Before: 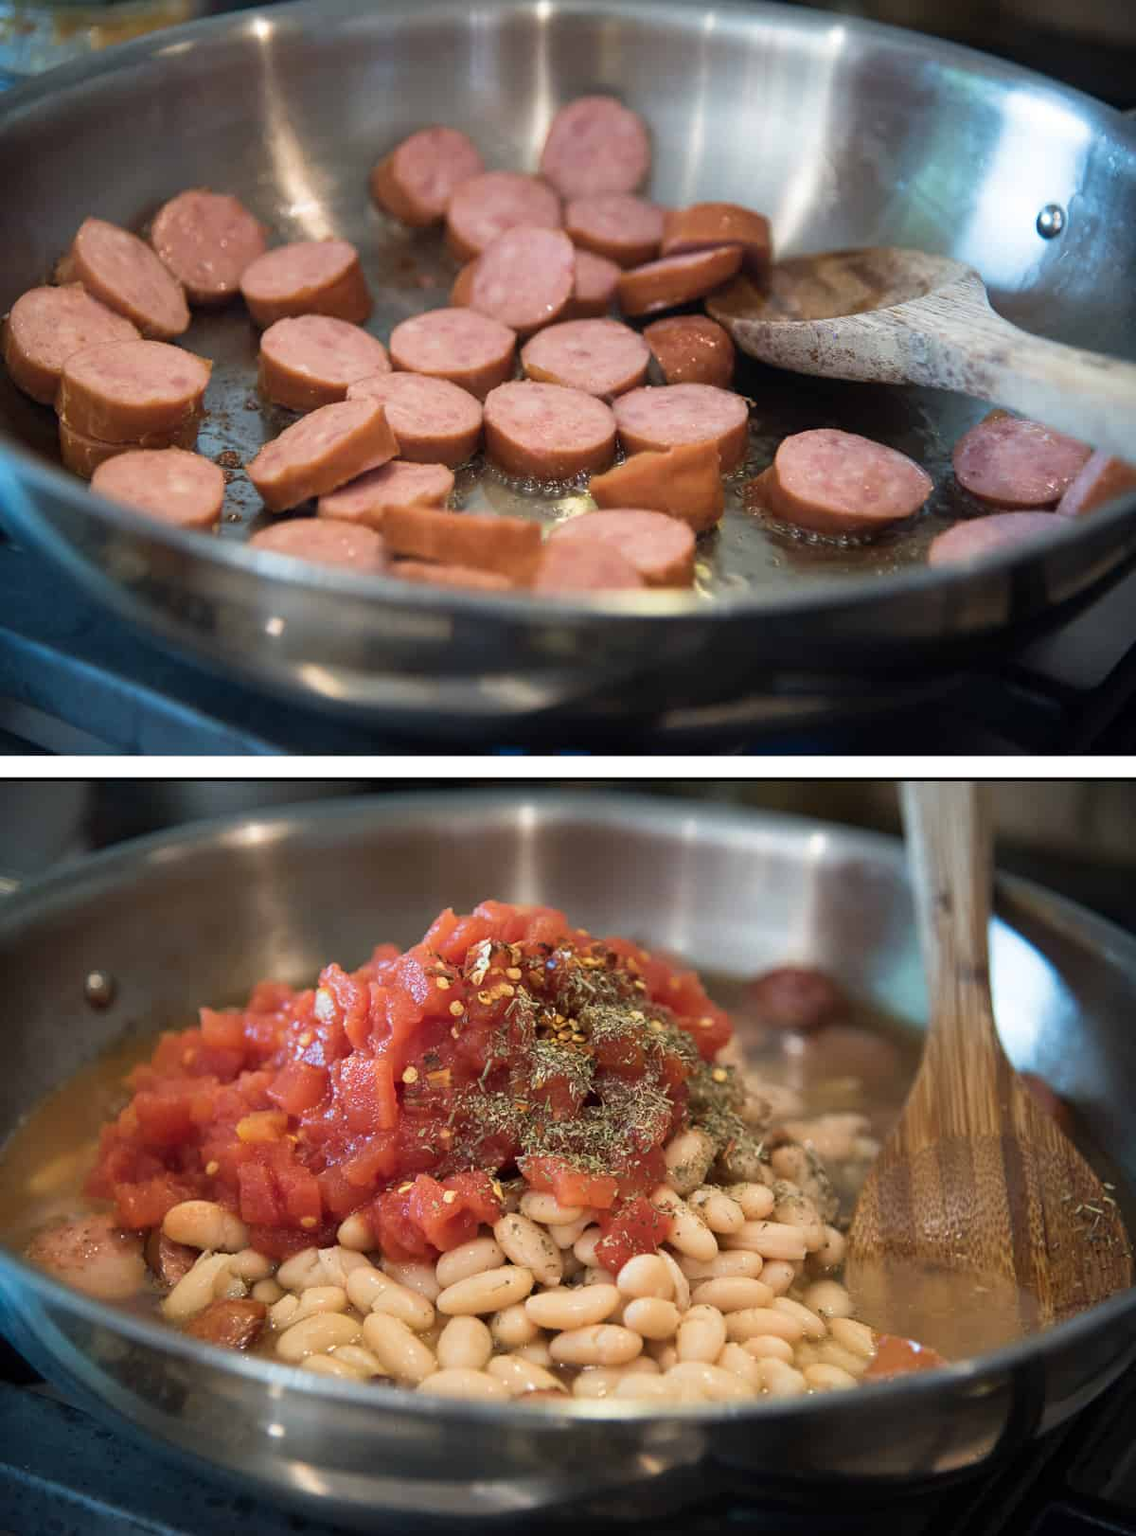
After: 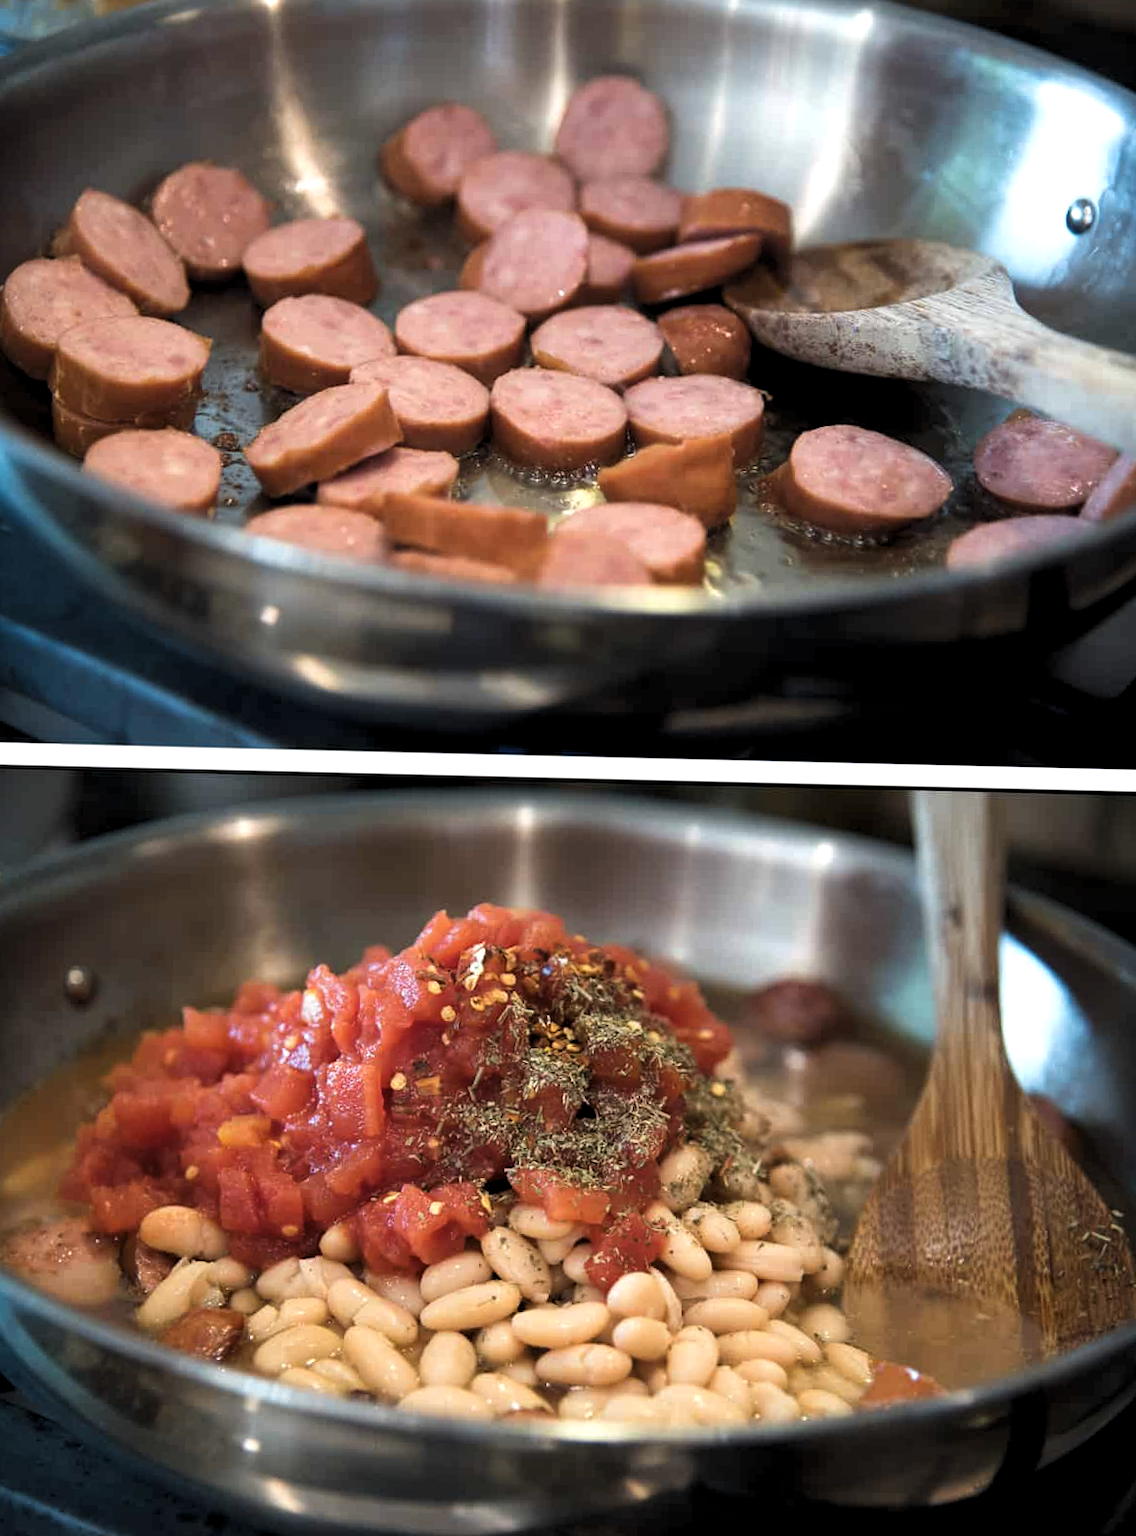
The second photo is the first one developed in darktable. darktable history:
crop and rotate: angle -1.36°
levels: levels [0.052, 0.496, 0.908]
